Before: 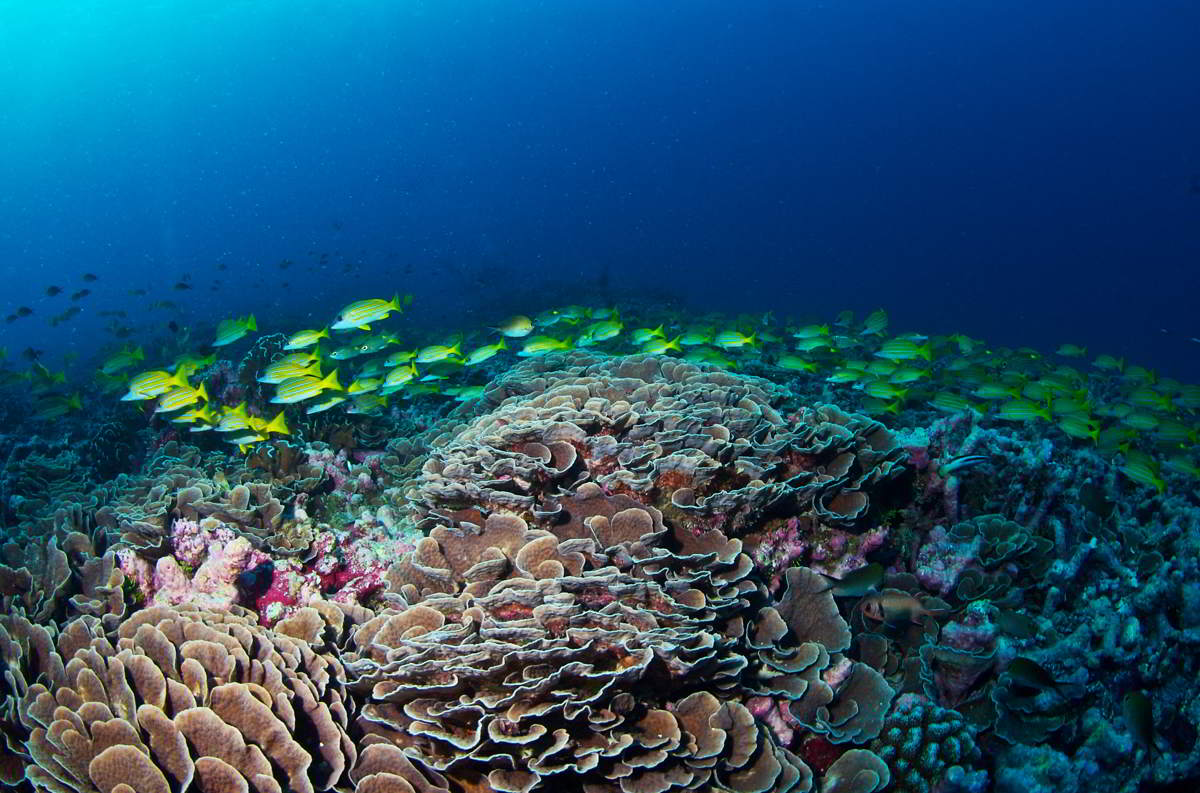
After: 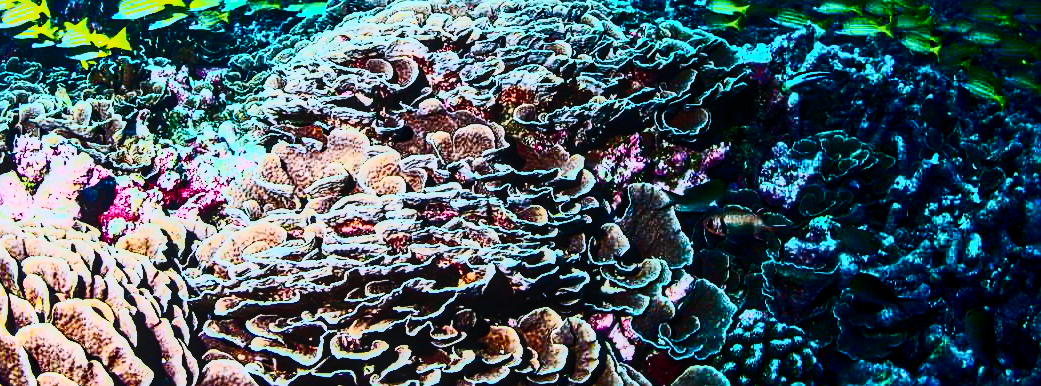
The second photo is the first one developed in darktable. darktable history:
color correction: highlights a* -0.816, highlights b* -8.98
sharpen: amount 0.472
color balance rgb: highlights gain › luminance 10.071%, global offset › luminance -0.358%, perceptual saturation grading › global saturation 30.002%, global vibrance 20%
crop and rotate: left 13.238%, top 48.515%, bottom 2.757%
tone curve: curves: ch0 [(0, 0) (0.068, 0.031) (0.175, 0.132) (0.337, 0.304) (0.498, 0.511) (0.748, 0.762) (0.993, 0.954)]; ch1 [(0, 0) (0.294, 0.184) (0.359, 0.34) (0.362, 0.35) (0.43, 0.41) (0.476, 0.457) (0.499, 0.5) (0.529, 0.523) (0.677, 0.762) (1, 1)]; ch2 [(0, 0) (0.431, 0.419) (0.495, 0.502) (0.524, 0.534) (0.557, 0.56) (0.634, 0.654) (0.728, 0.722) (1, 1)], preserve colors none
exposure: black level correction -0.002, exposure 0.546 EV, compensate highlight preservation false
contrast brightness saturation: contrast 0.935, brightness 0.196
local contrast: detail 130%
